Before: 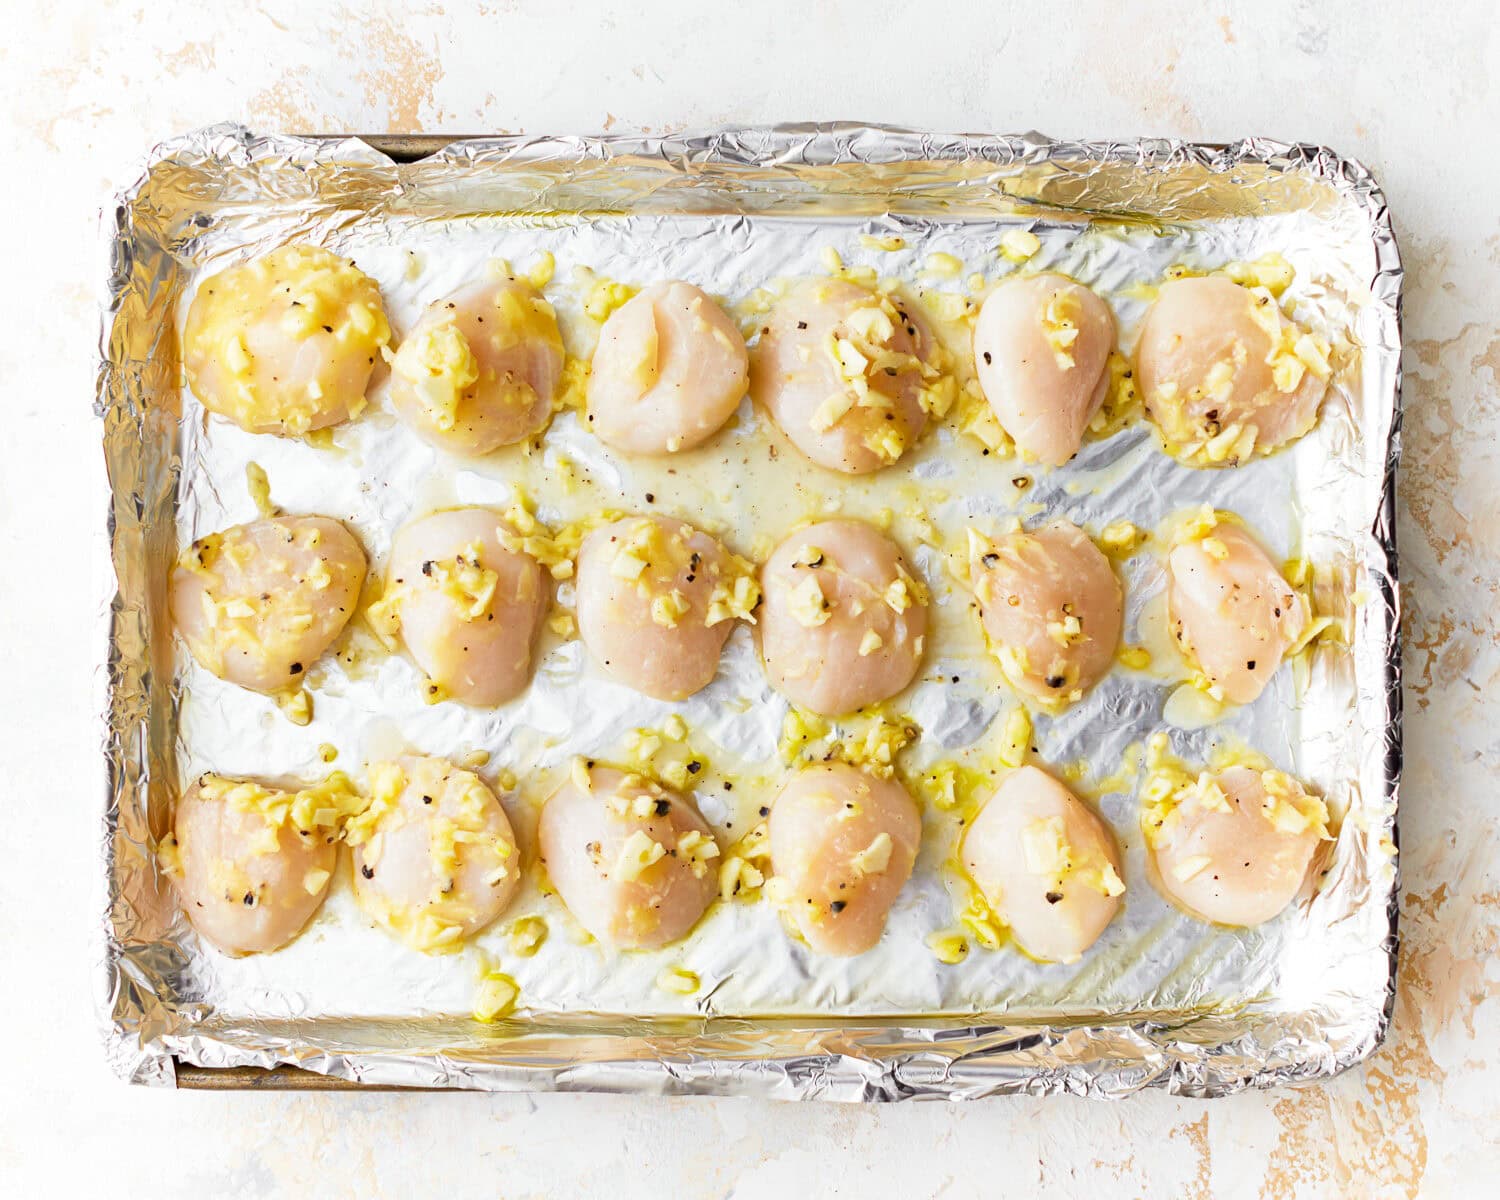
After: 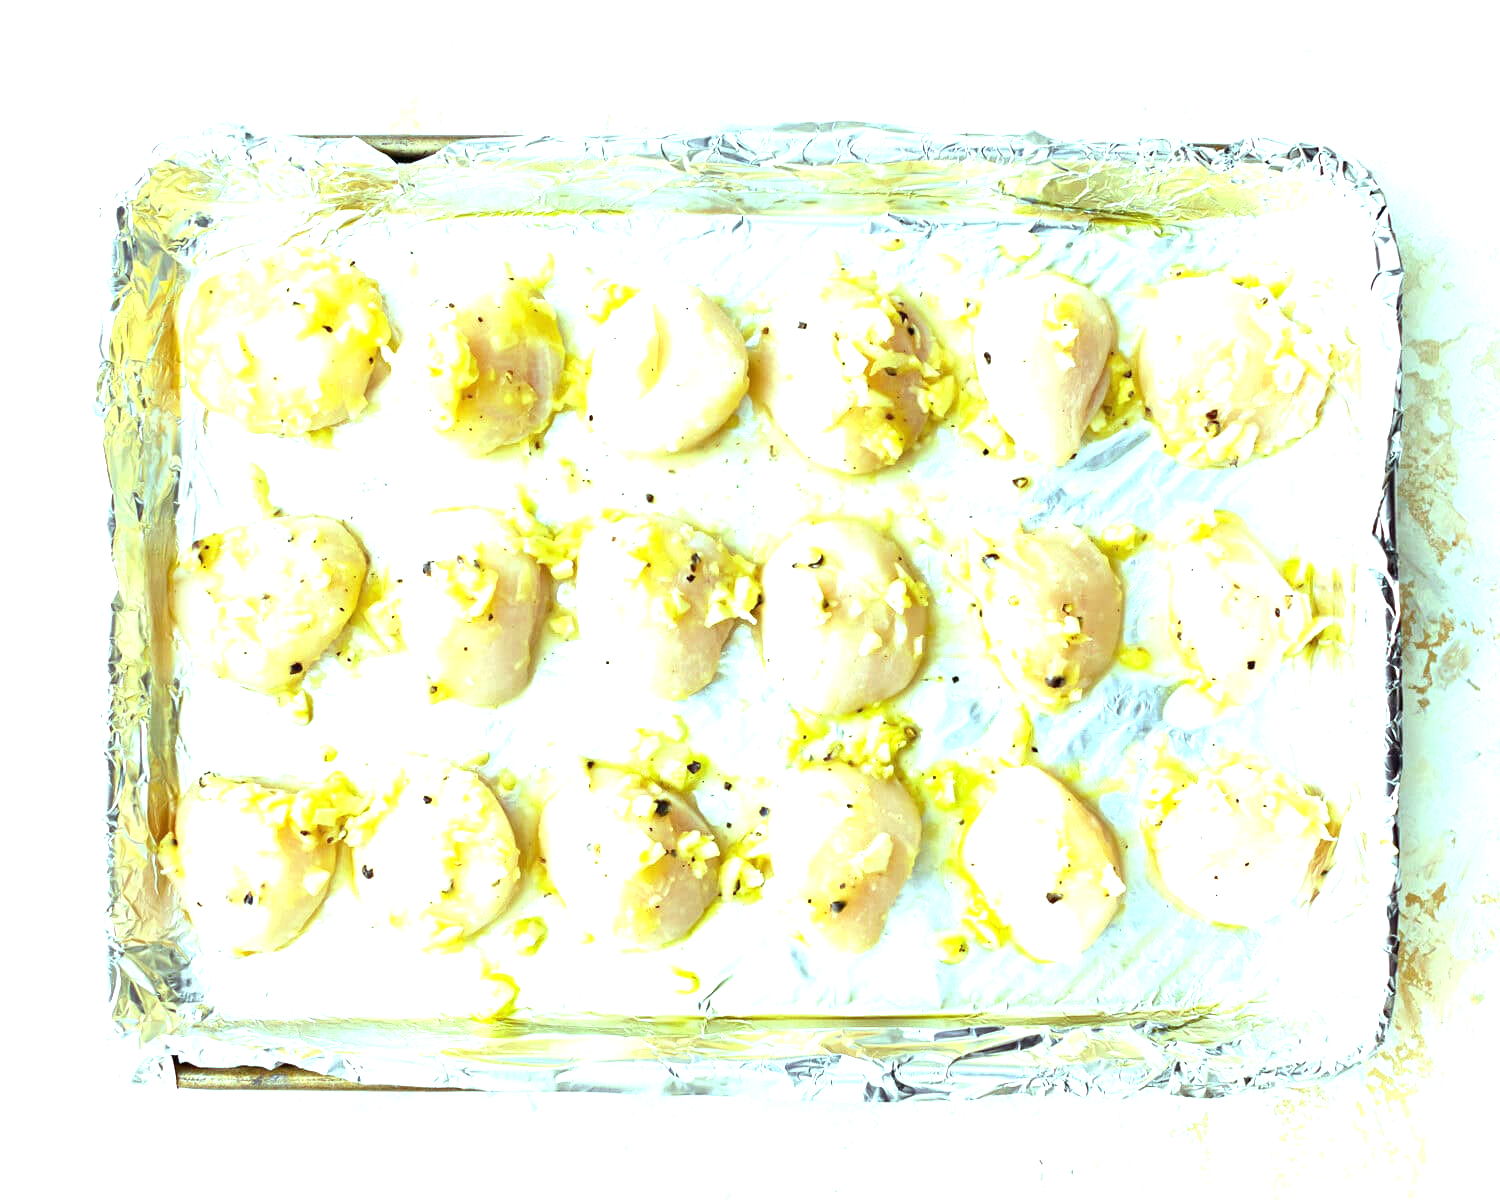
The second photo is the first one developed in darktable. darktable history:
exposure: exposure 1 EV, compensate highlight preservation false
color balance: mode lift, gamma, gain (sRGB), lift [0.997, 0.979, 1.021, 1.011], gamma [1, 1.084, 0.916, 0.998], gain [1, 0.87, 1.13, 1.101], contrast 4.55%, contrast fulcrum 38.24%, output saturation 104.09%
white balance: red 0.982, blue 1.018
